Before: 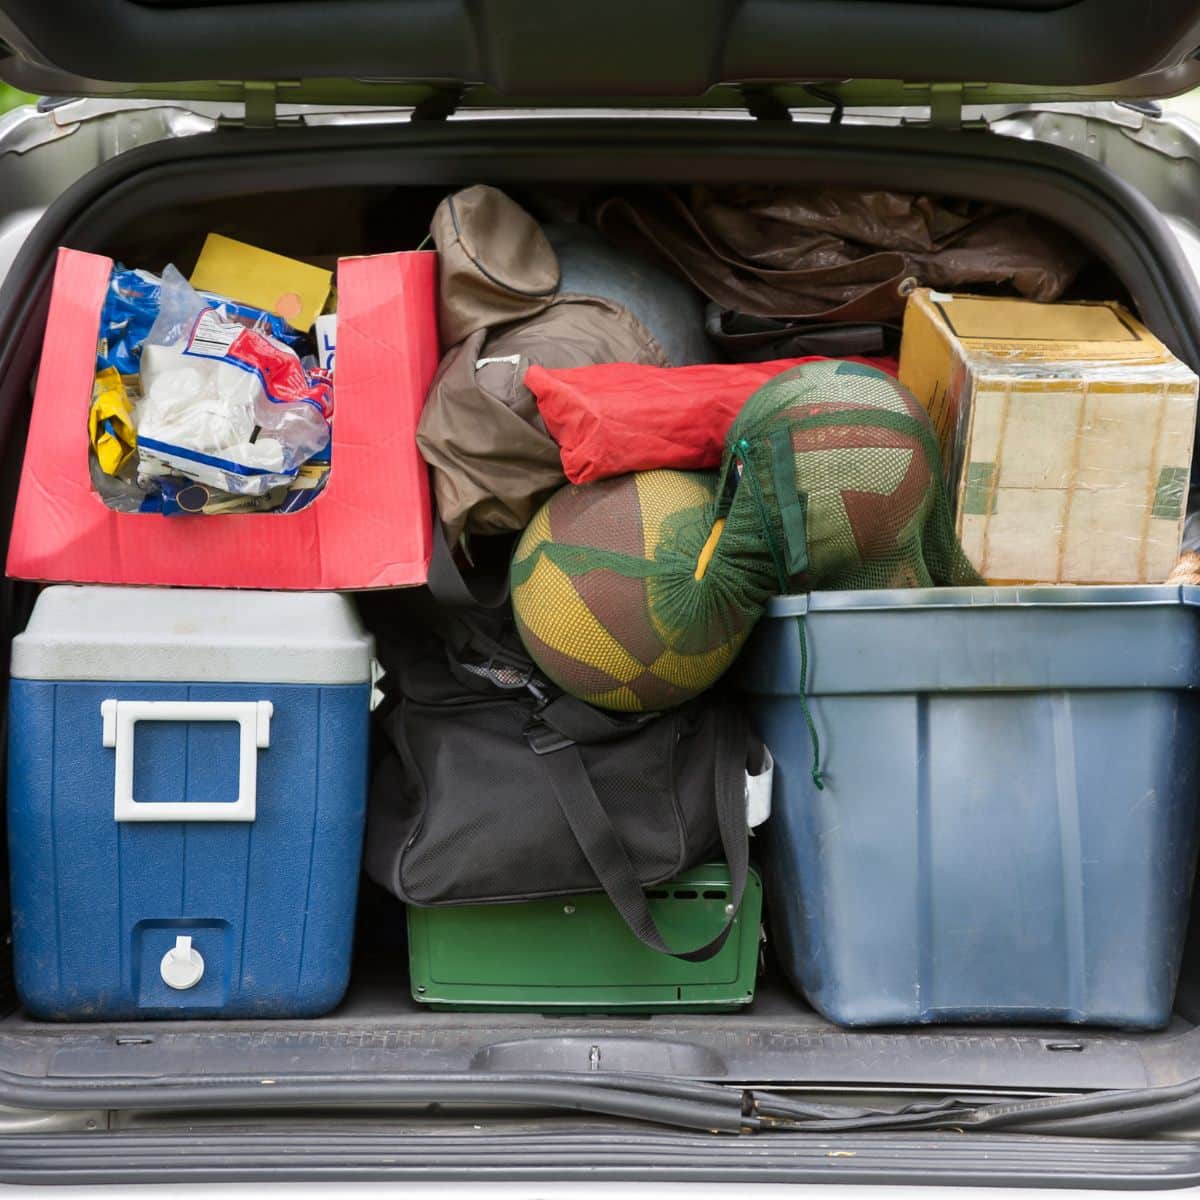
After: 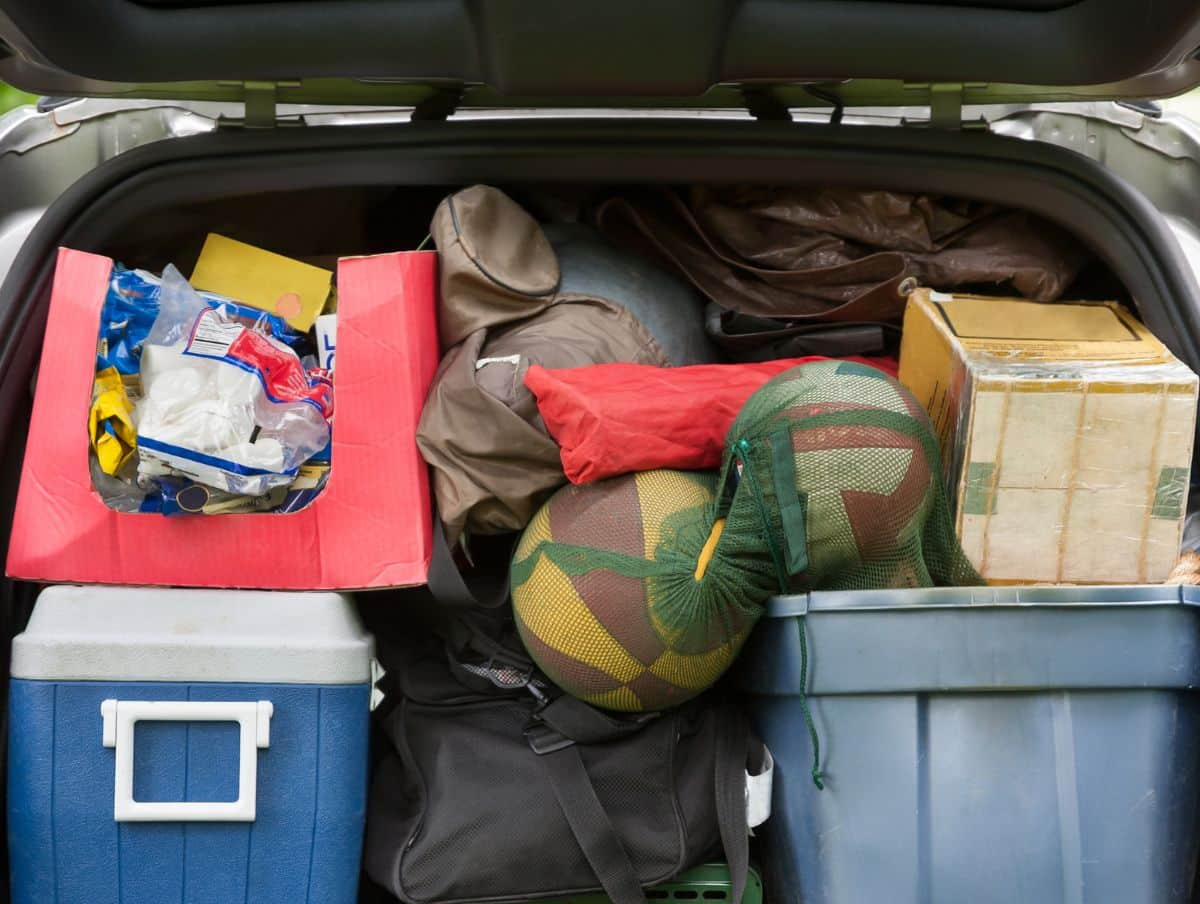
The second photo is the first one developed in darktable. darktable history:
crop: bottom 24.608%
